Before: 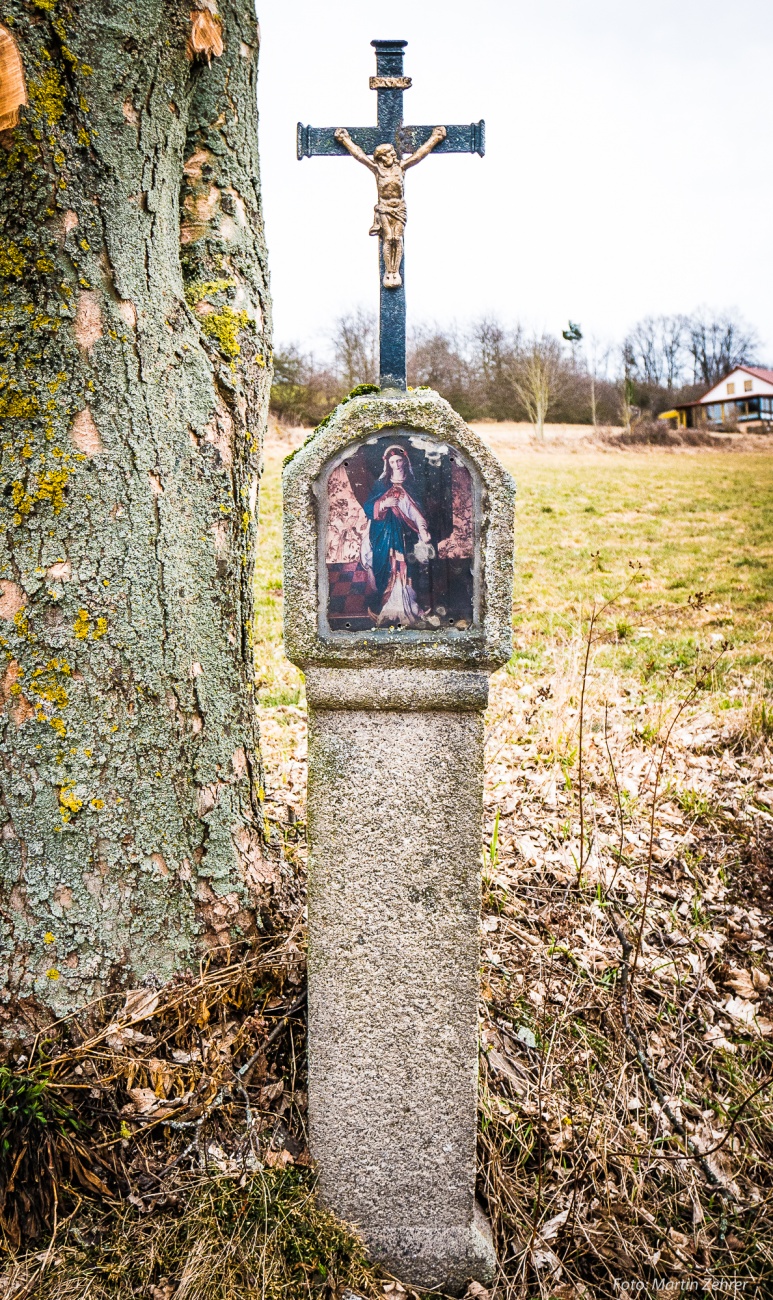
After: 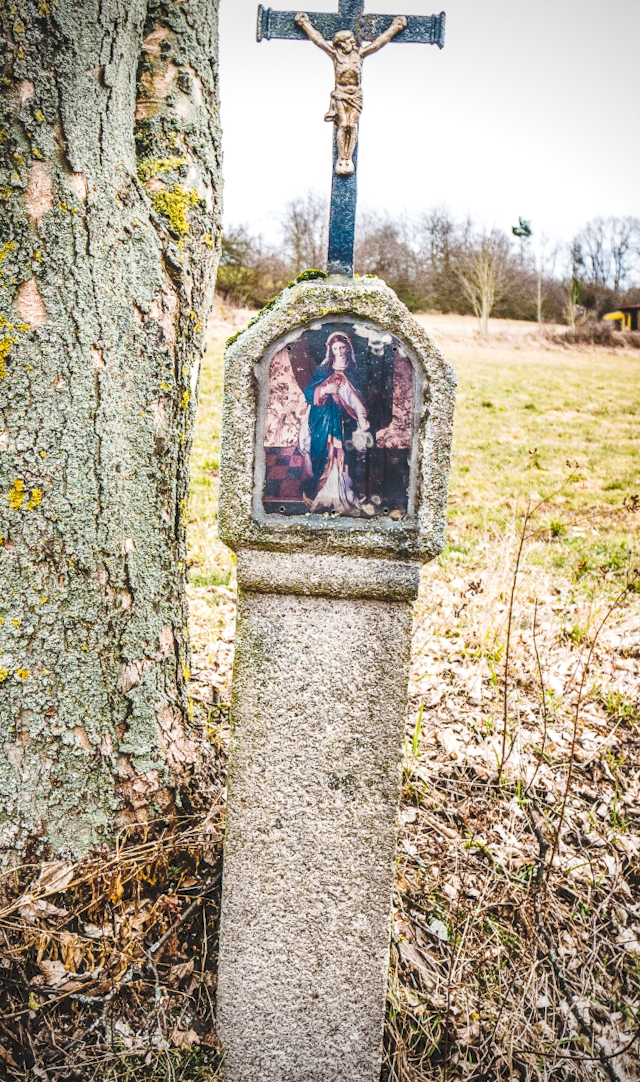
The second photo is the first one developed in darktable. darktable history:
vignetting: brightness -0.474
crop and rotate: angle -3.03°, left 5.116%, top 5.194%, right 4.774%, bottom 4.222%
tone curve: curves: ch0 [(0, 0) (0.003, 0.139) (0.011, 0.14) (0.025, 0.138) (0.044, 0.14) (0.069, 0.149) (0.1, 0.161) (0.136, 0.179) (0.177, 0.203) (0.224, 0.245) (0.277, 0.302) (0.335, 0.382) (0.399, 0.461) (0.468, 0.546) (0.543, 0.614) (0.623, 0.687) (0.709, 0.758) (0.801, 0.84) (0.898, 0.912) (1, 1)], preserve colors none
local contrast: on, module defaults
